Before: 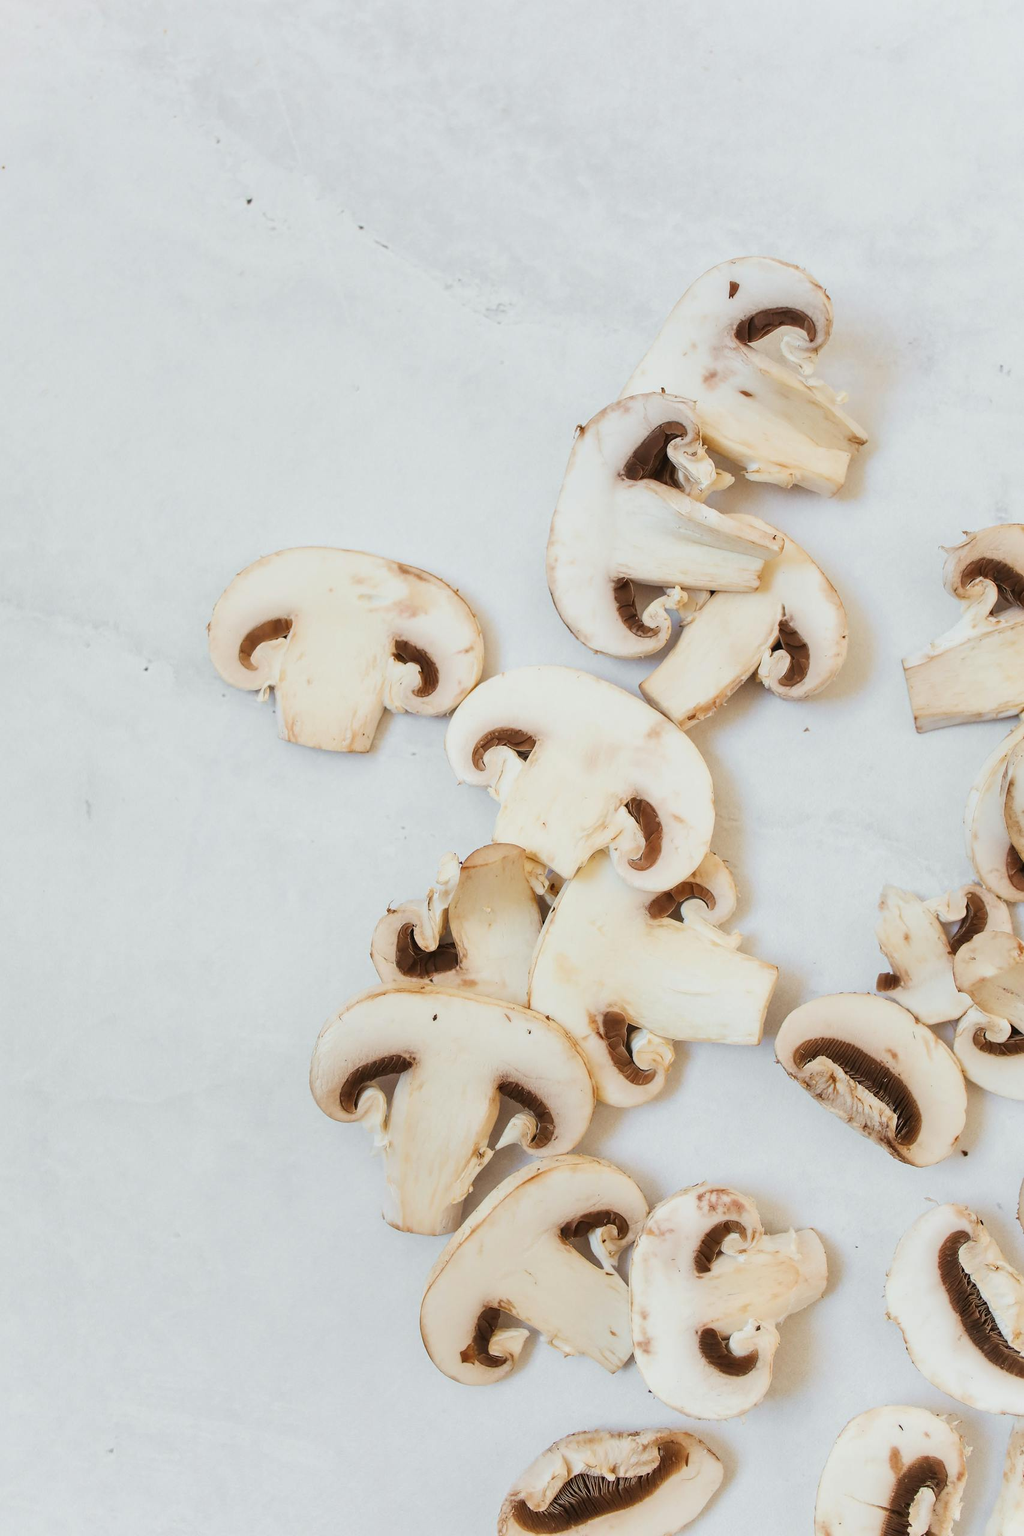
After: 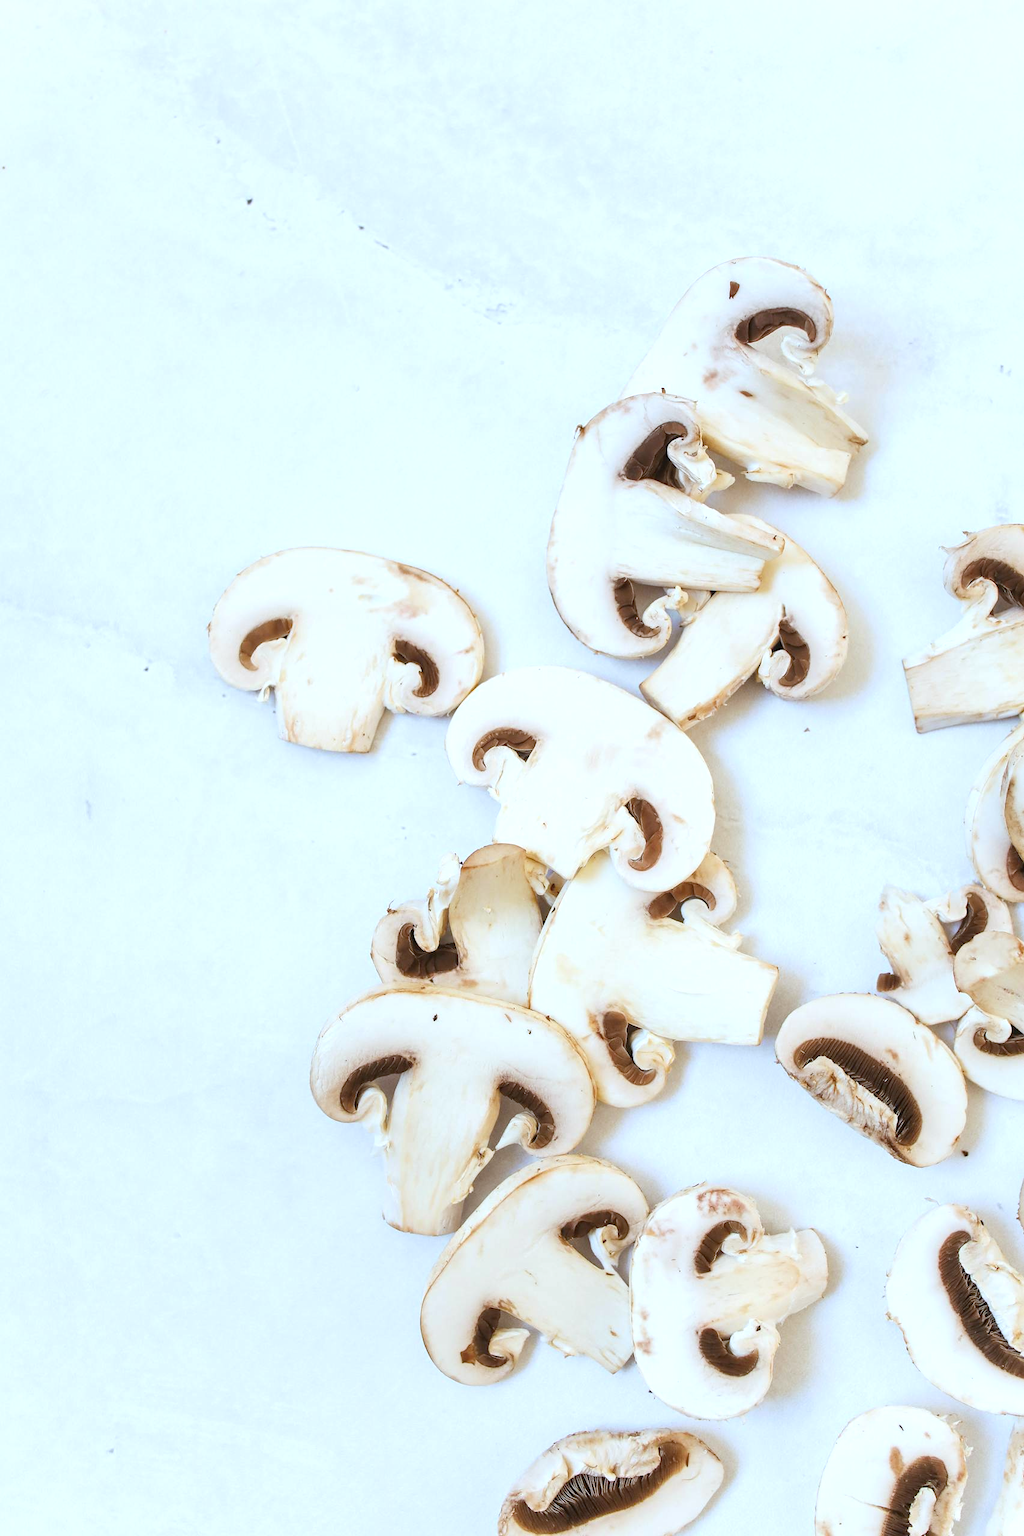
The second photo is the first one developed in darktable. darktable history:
white balance: red 0.924, blue 1.095
exposure: exposure 0.515 EV, compensate highlight preservation false
